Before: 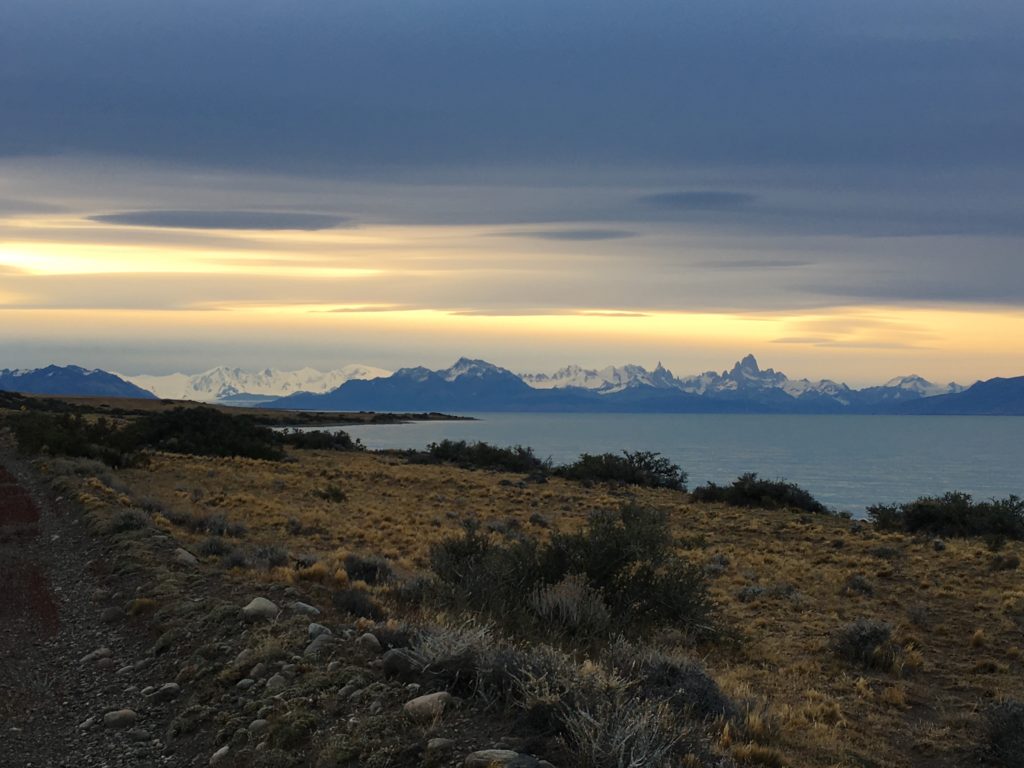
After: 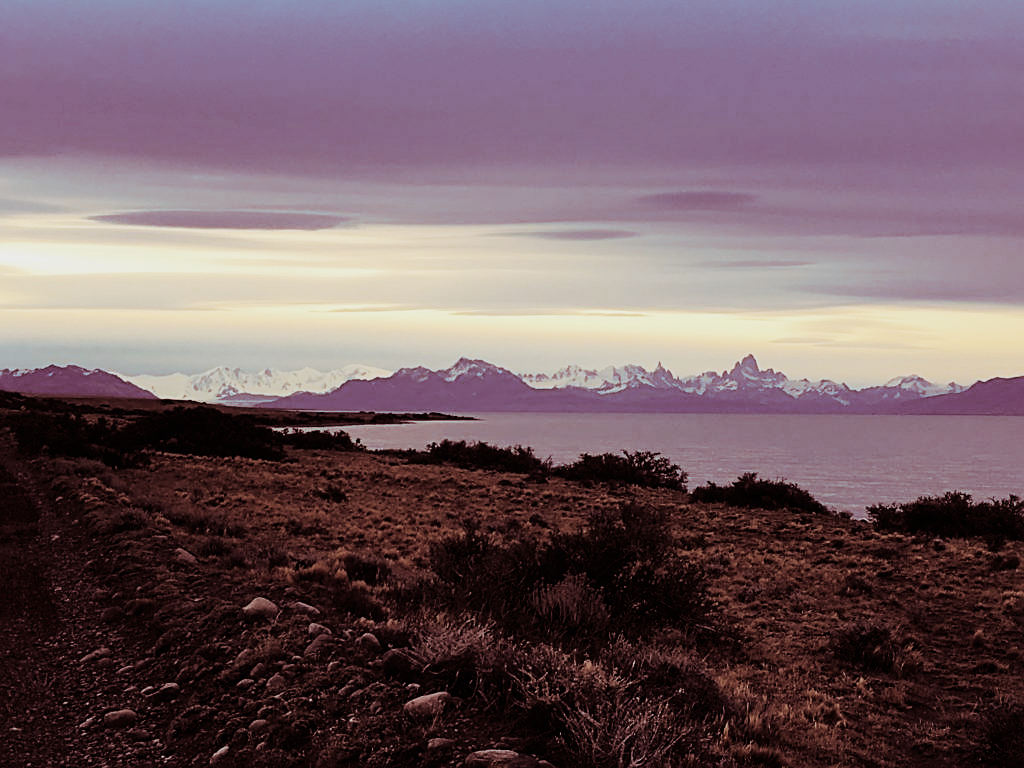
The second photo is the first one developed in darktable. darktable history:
exposure: black level correction 0.001, exposure 0.5 EV, compensate exposure bias true, compensate highlight preservation false
sharpen: on, module defaults
split-toning: highlights › hue 187.2°, highlights › saturation 0.83, balance -68.05, compress 56.43%
sigmoid: contrast 1.69, skew -0.23, preserve hue 0%, red attenuation 0.1, red rotation 0.035, green attenuation 0.1, green rotation -0.017, blue attenuation 0.15, blue rotation -0.052, base primaries Rec2020
